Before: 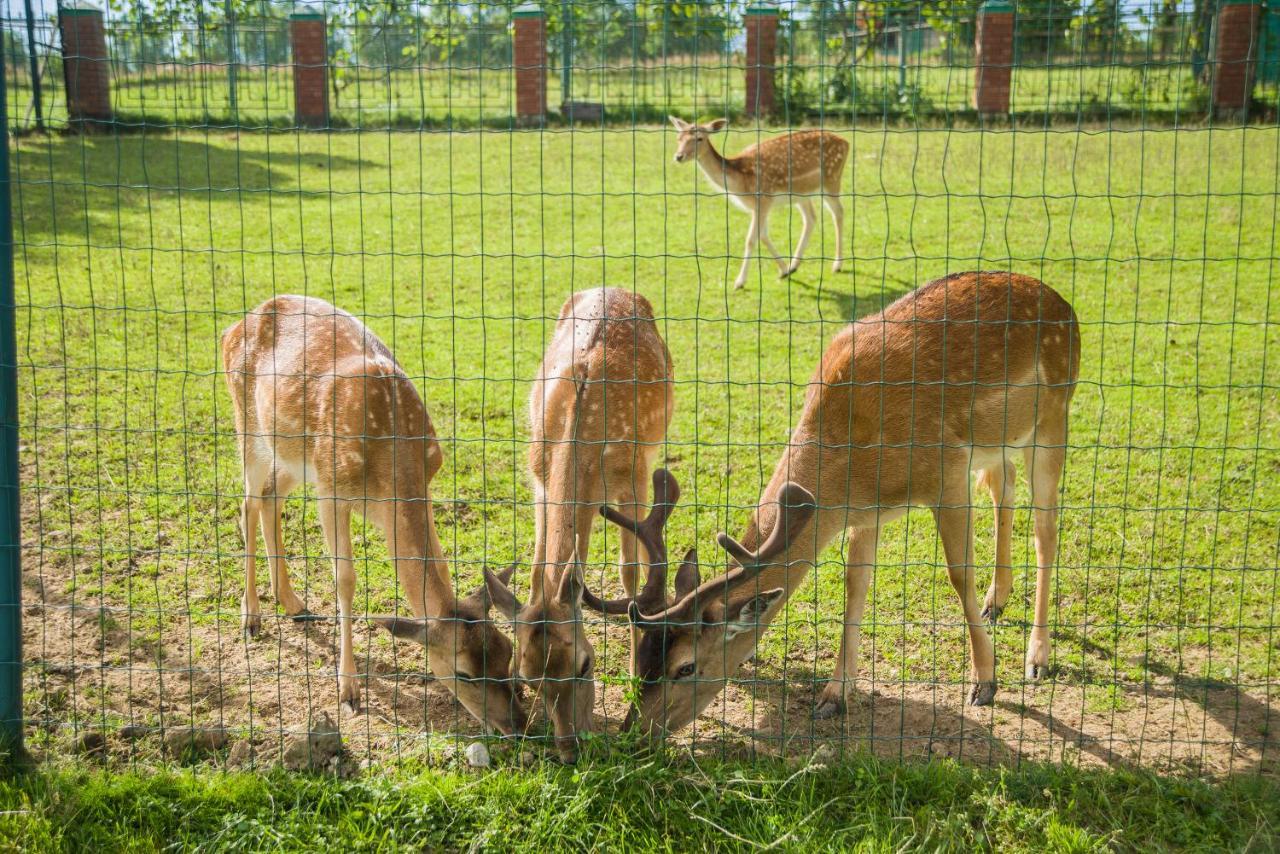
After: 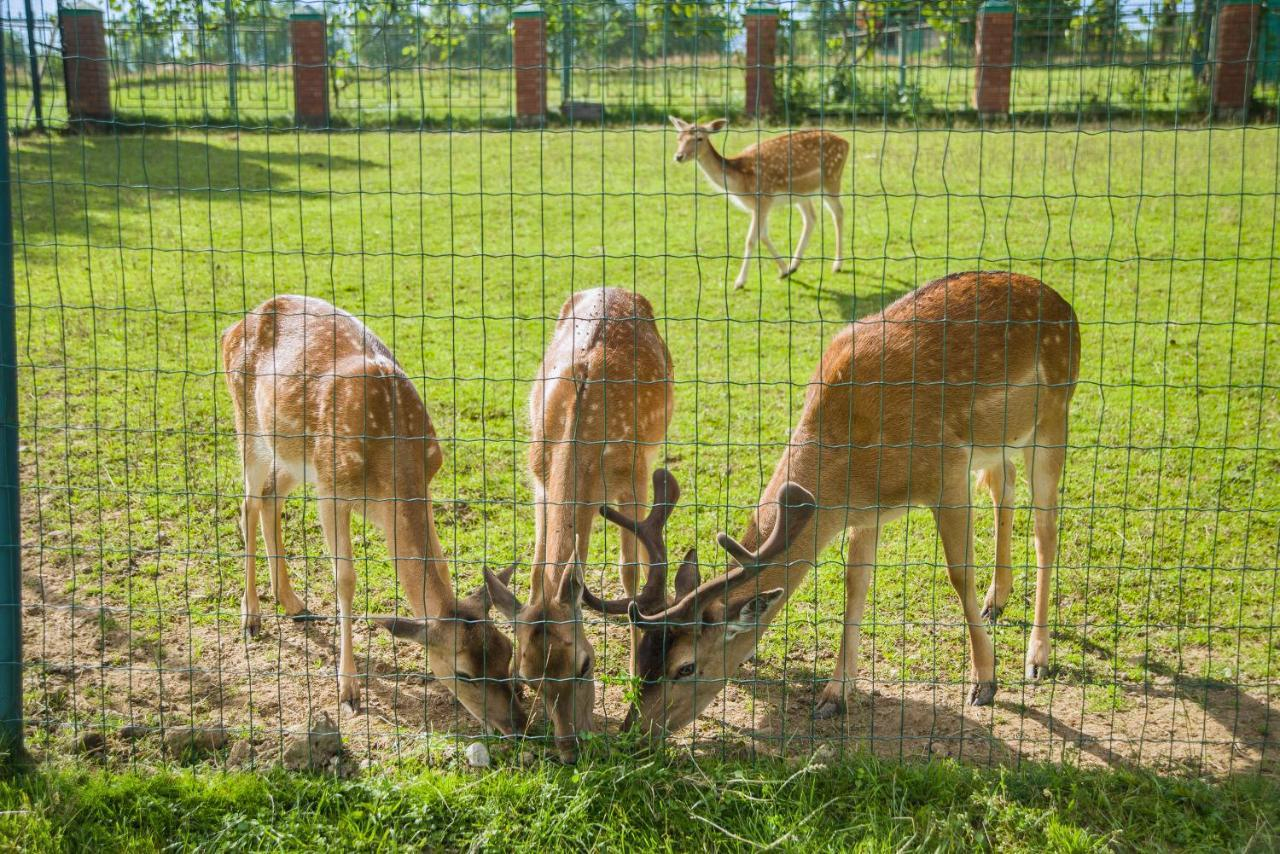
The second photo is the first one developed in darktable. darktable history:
shadows and highlights: low approximation 0.01, soften with gaussian
white balance: red 0.983, blue 1.036
